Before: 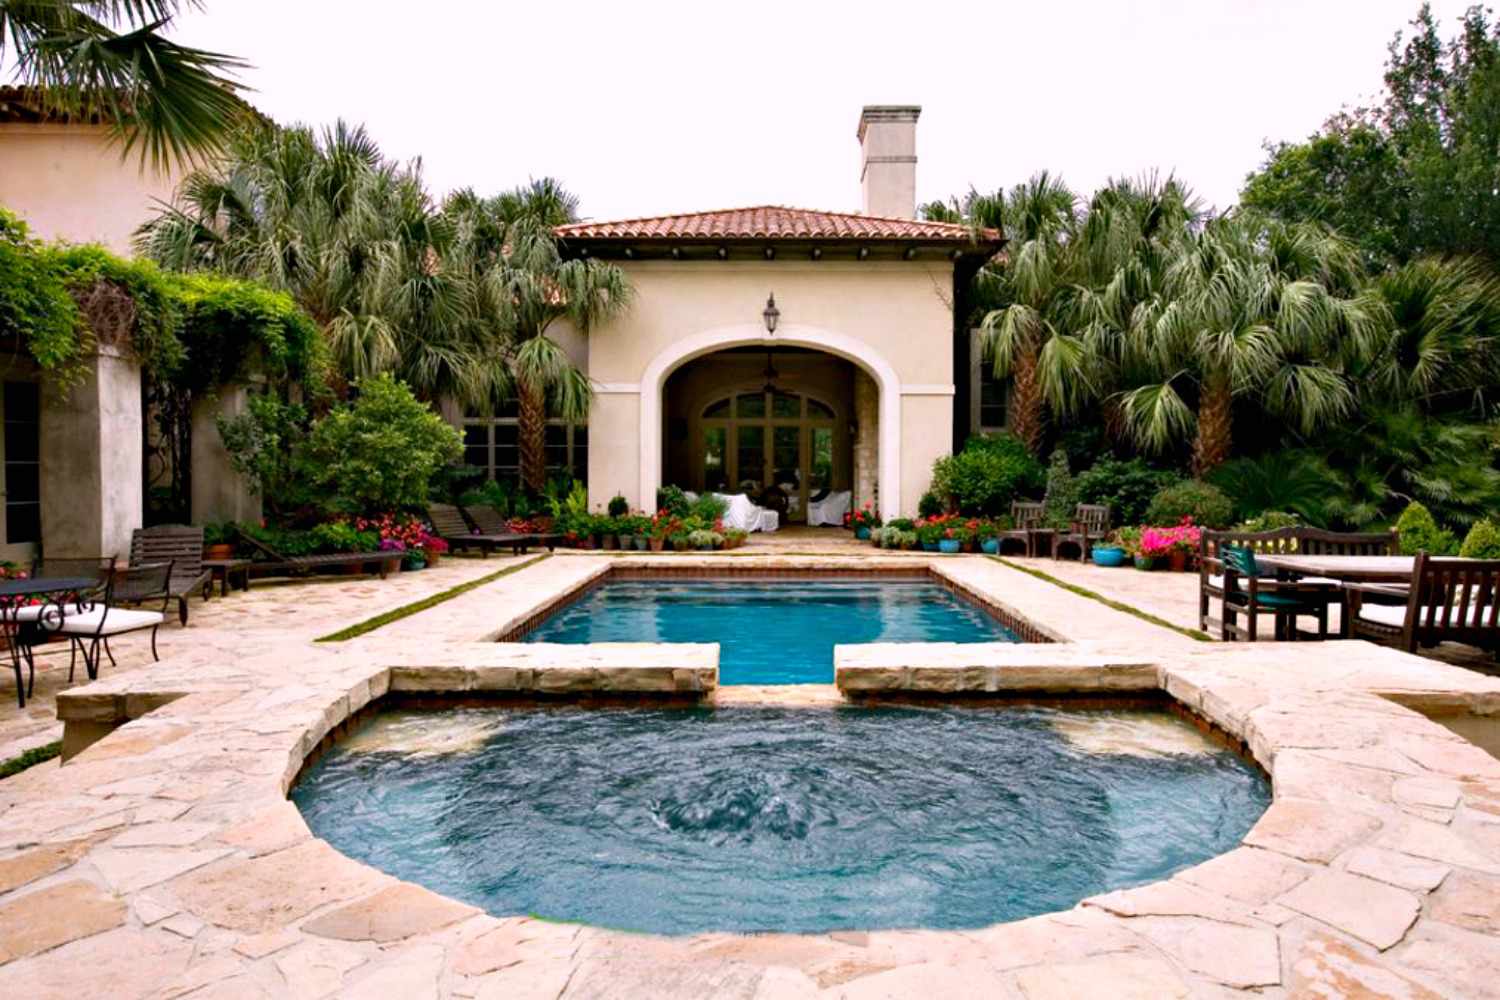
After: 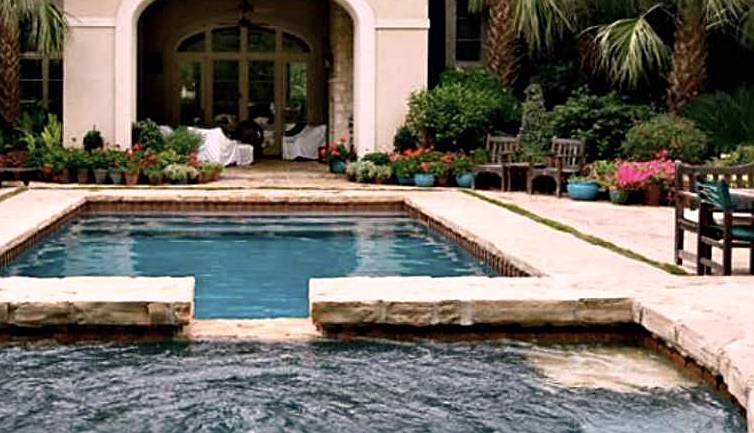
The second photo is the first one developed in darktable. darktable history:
sharpen: on, module defaults
color correction: highlights a* 5.59, highlights b* 5.24, saturation 0.68
contrast brightness saturation: contrast 0.04, saturation 0.07
crop: left 35.03%, top 36.625%, right 14.663%, bottom 20.057%
